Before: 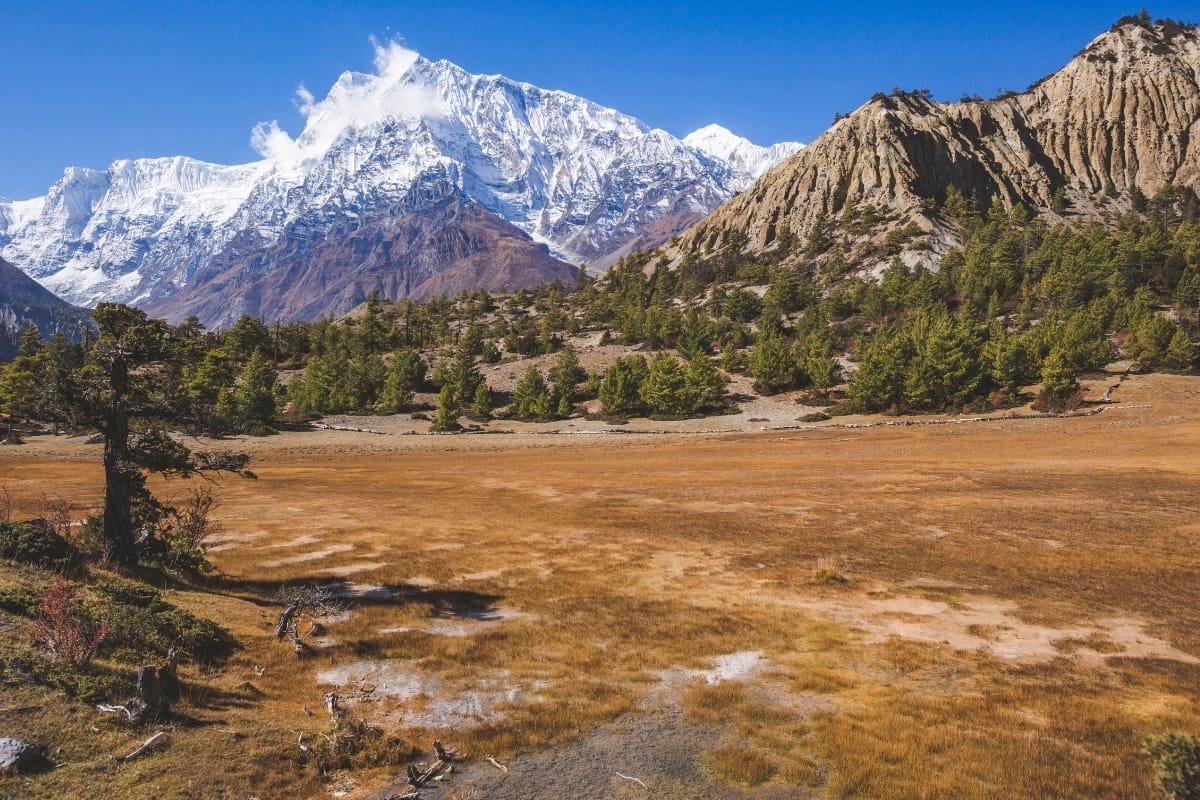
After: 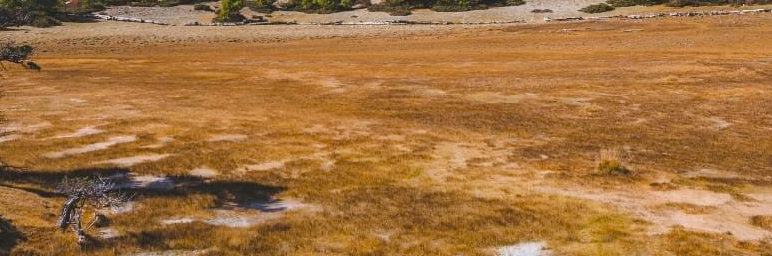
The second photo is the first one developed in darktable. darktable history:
white balance: red 0.974, blue 1.044
crop: left 18.091%, top 51.13%, right 17.525%, bottom 16.85%
color balance rgb: linear chroma grading › global chroma 10%, perceptual saturation grading › global saturation 5%, perceptual brilliance grading › global brilliance 4%, global vibrance 7%, saturation formula JzAzBz (2021)
